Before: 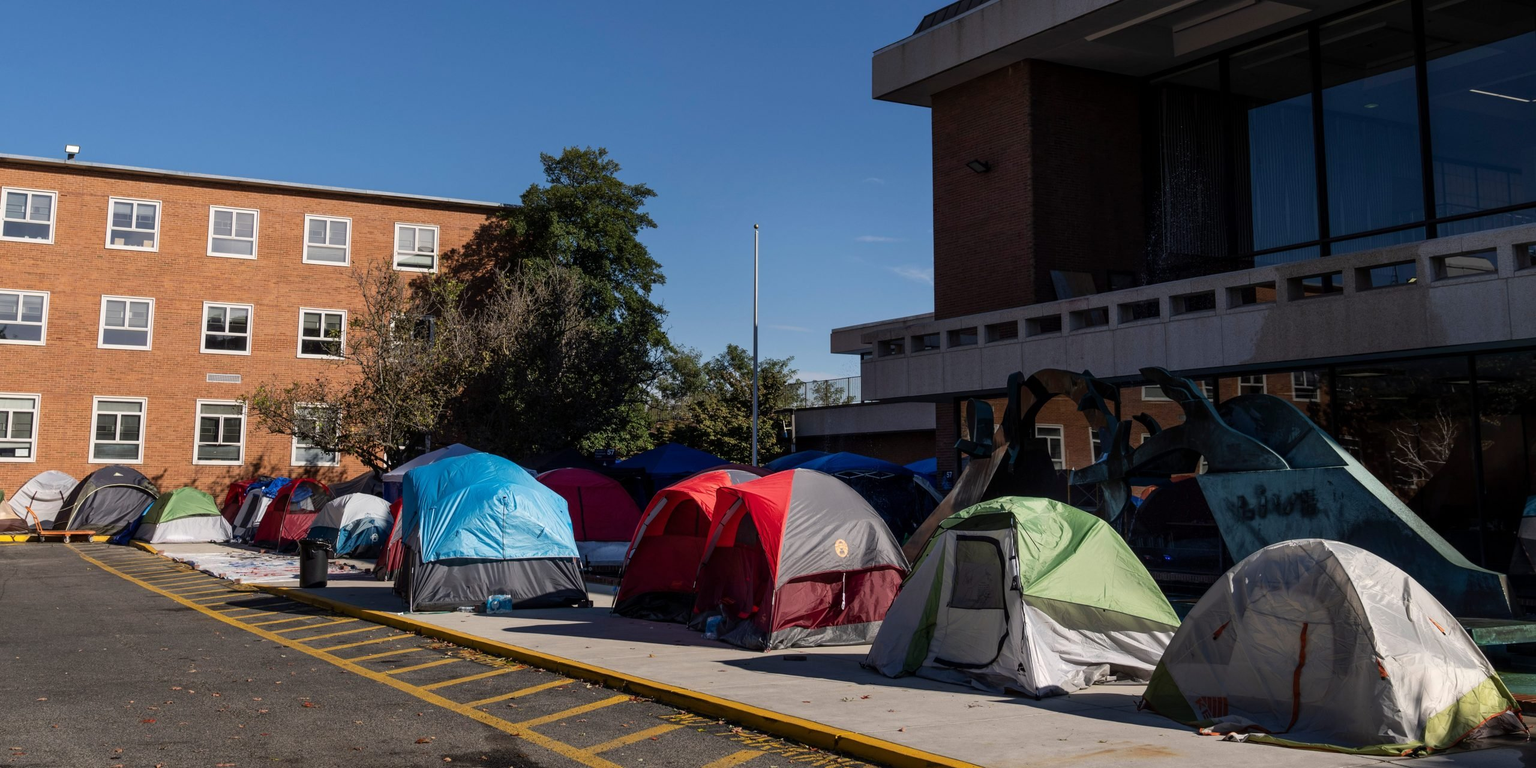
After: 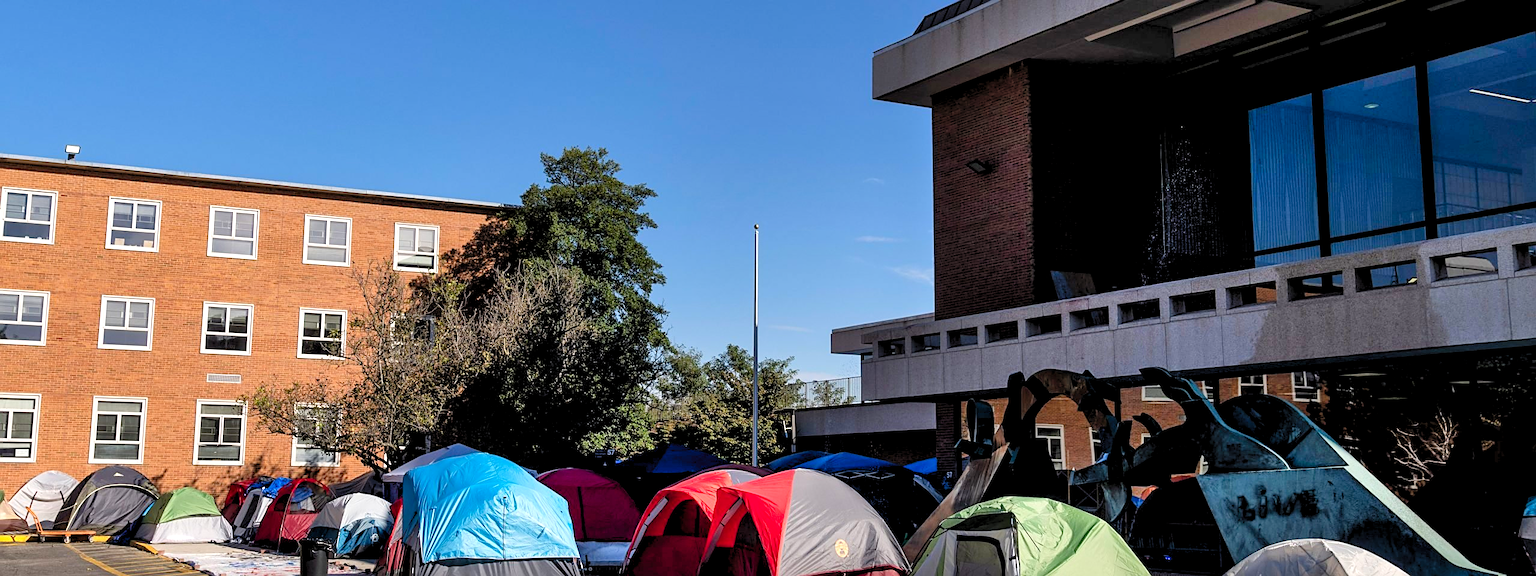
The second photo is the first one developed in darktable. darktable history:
shadows and highlights: low approximation 0.01, soften with gaussian
levels: levels [0.044, 0.416, 0.908]
crop: bottom 24.99%
sharpen: on, module defaults
